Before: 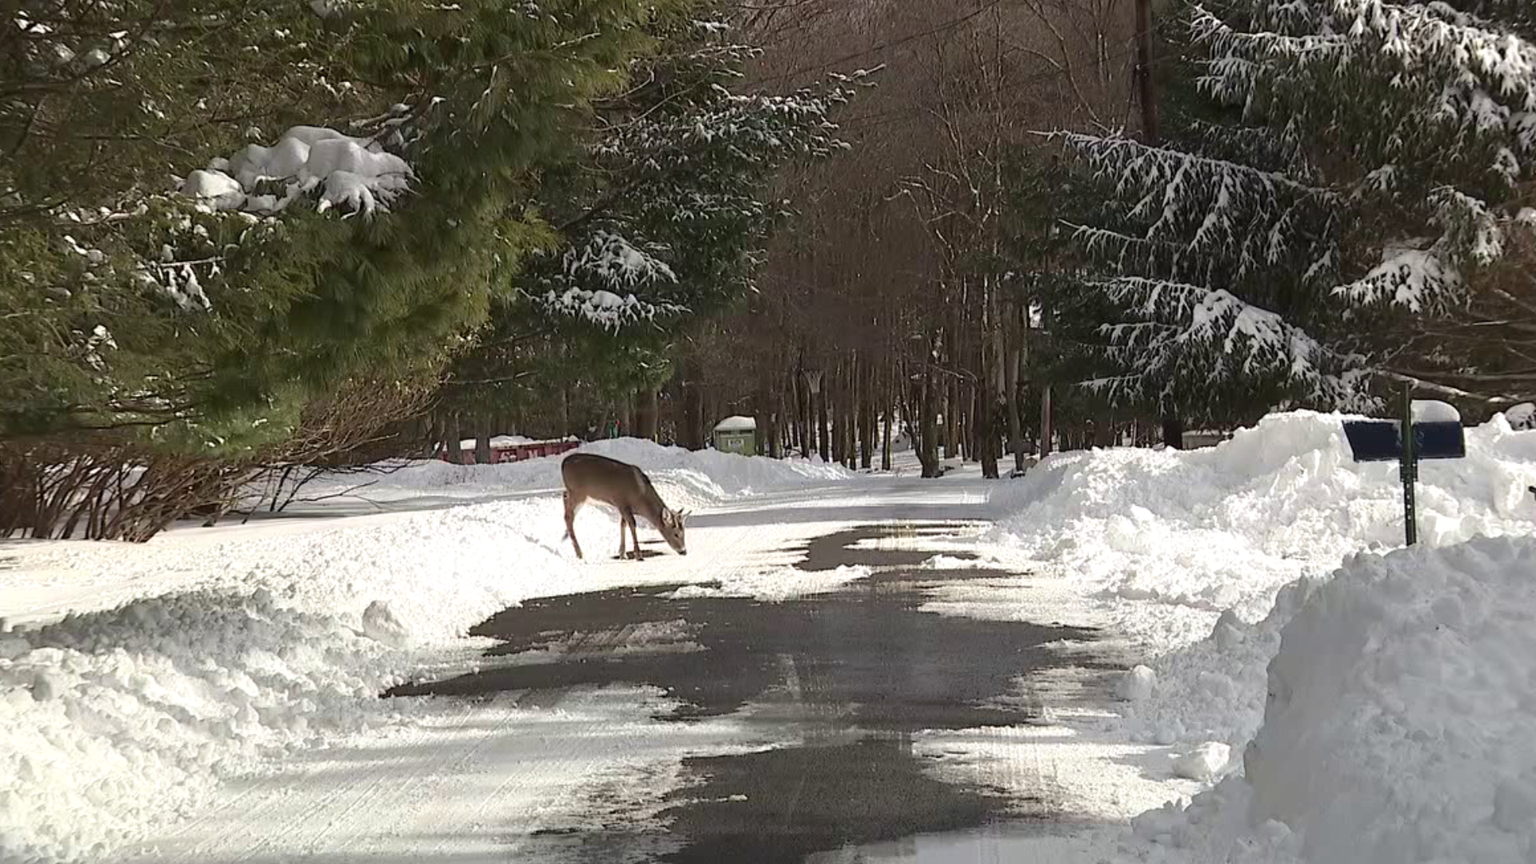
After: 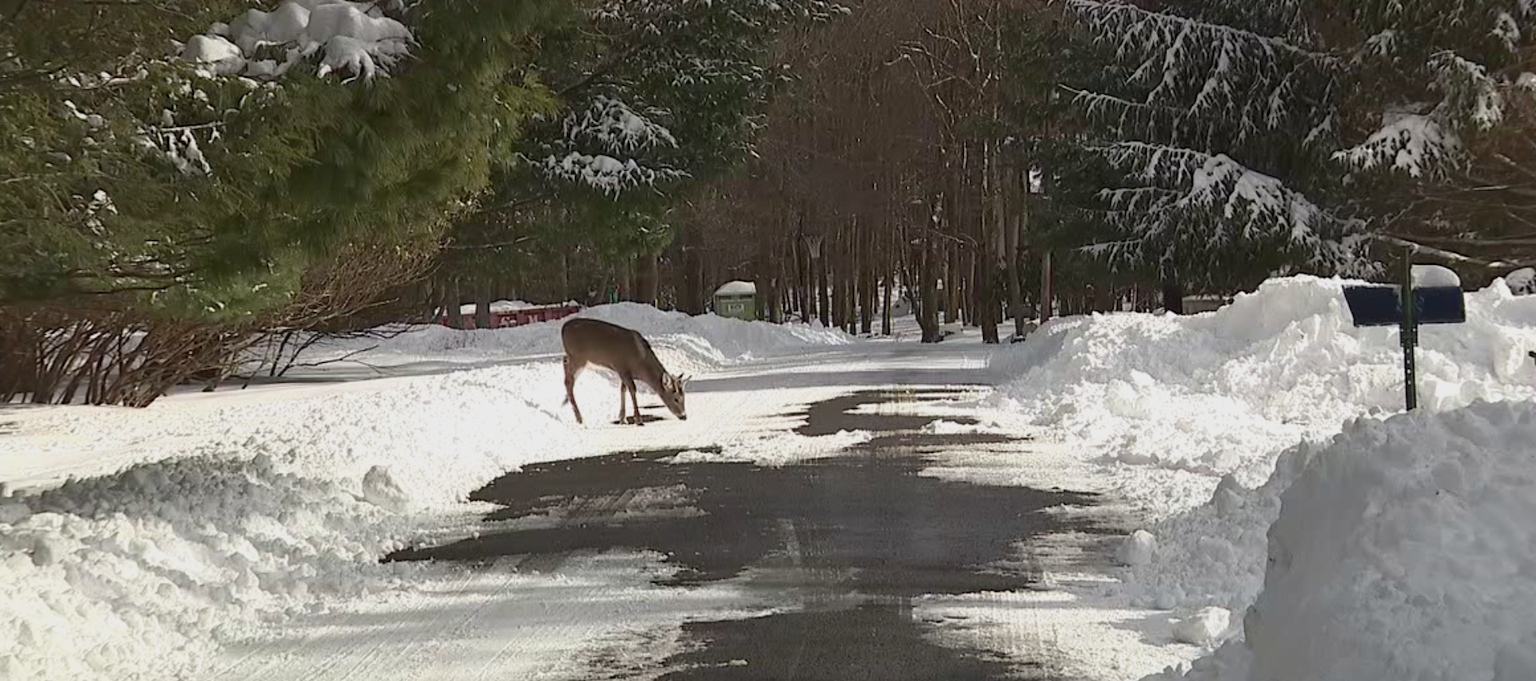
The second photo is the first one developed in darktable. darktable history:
tone equalizer: -8 EV 0.273 EV, -7 EV 0.404 EV, -6 EV 0.419 EV, -5 EV 0.213 EV, -3 EV -0.284 EV, -2 EV -0.404 EV, -1 EV -0.443 EV, +0 EV -0.275 EV
crop and rotate: top 15.717%, bottom 5.307%
